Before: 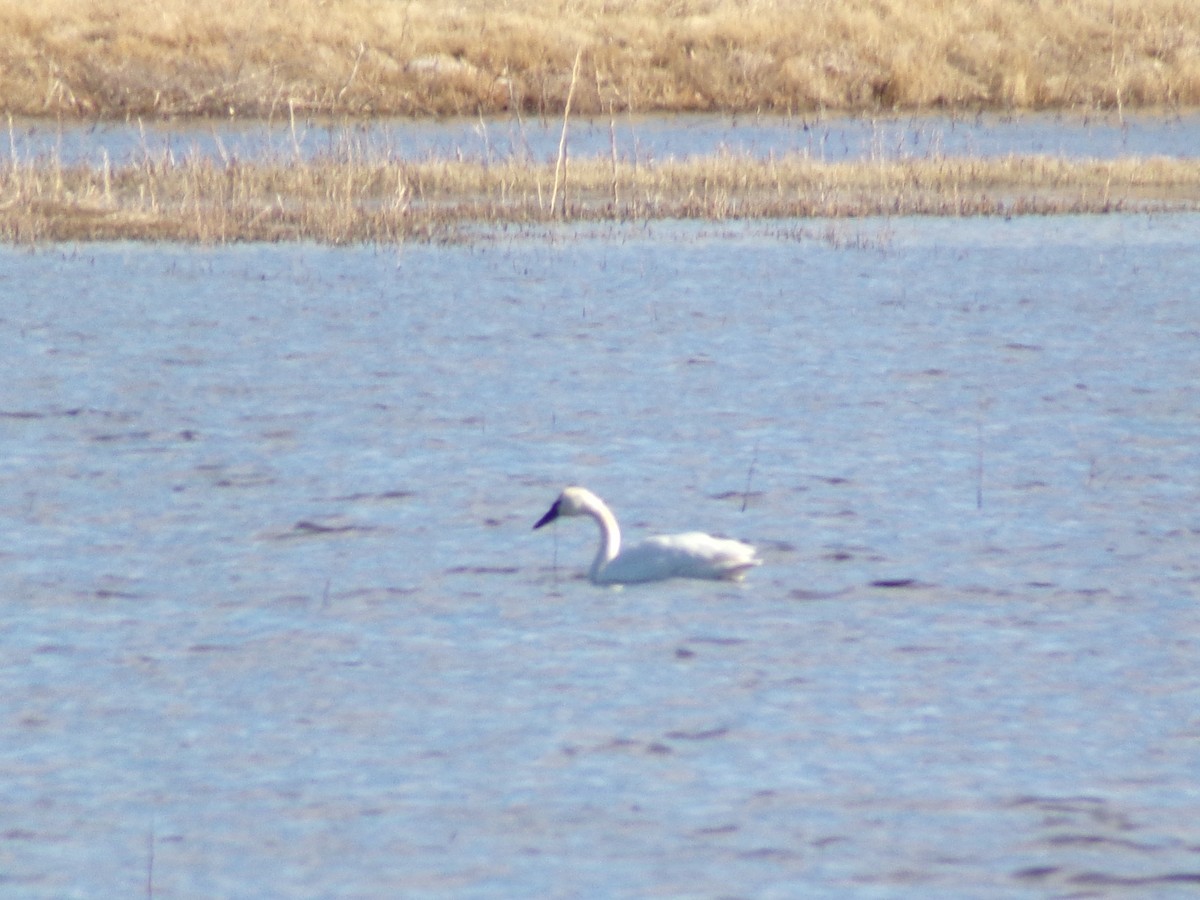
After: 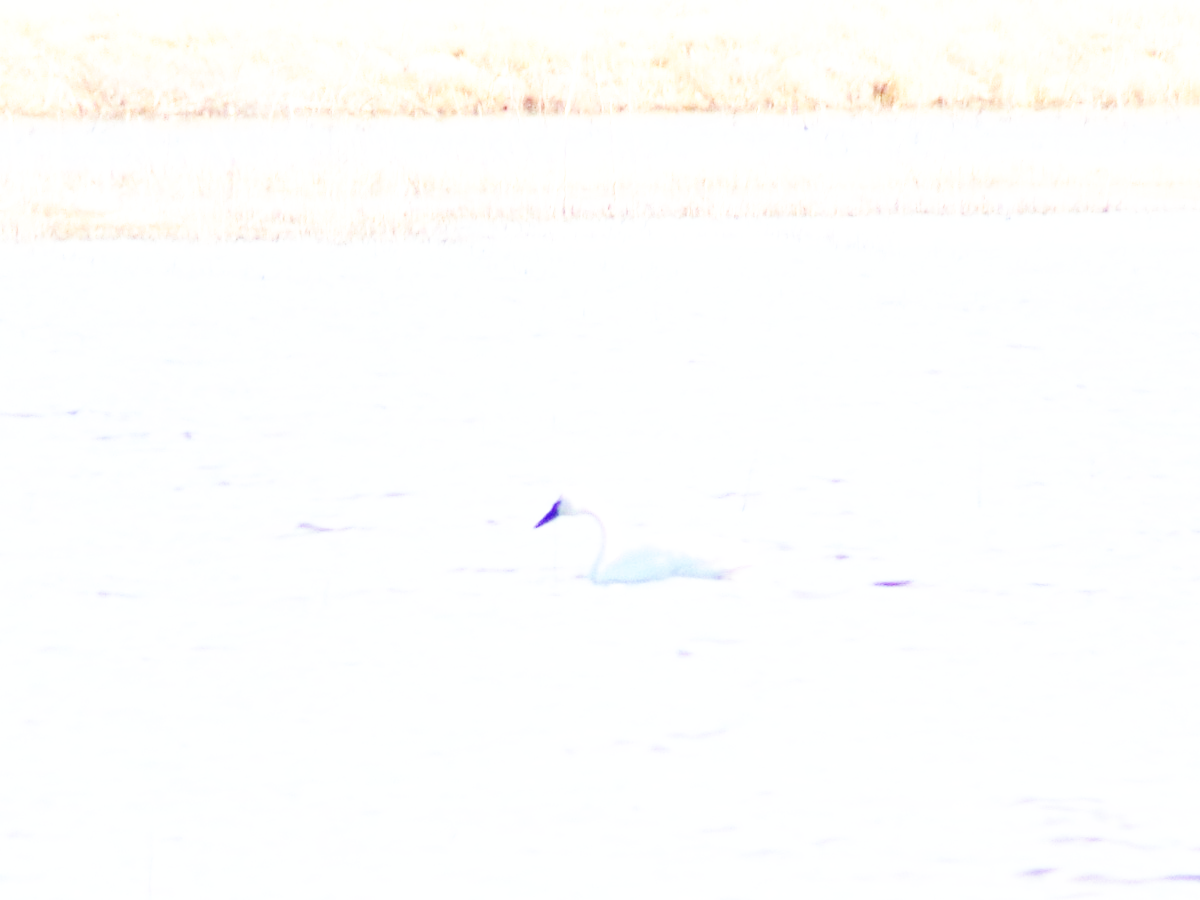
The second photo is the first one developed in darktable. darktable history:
exposure: black level correction 0, exposure 0.692 EV, compensate highlight preservation false
tone equalizer: -8 EV -0.392 EV, -7 EV -0.403 EV, -6 EV -0.294 EV, -5 EV -0.217 EV, -3 EV 0.238 EV, -2 EV 0.347 EV, -1 EV 0.41 EV, +0 EV 0.39 EV
base curve: curves: ch0 [(0, 0) (0.007, 0.004) (0.027, 0.03) (0.046, 0.07) (0.207, 0.54) (0.442, 0.872) (0.673, 0.972) (1, 1)], preserve colors none
